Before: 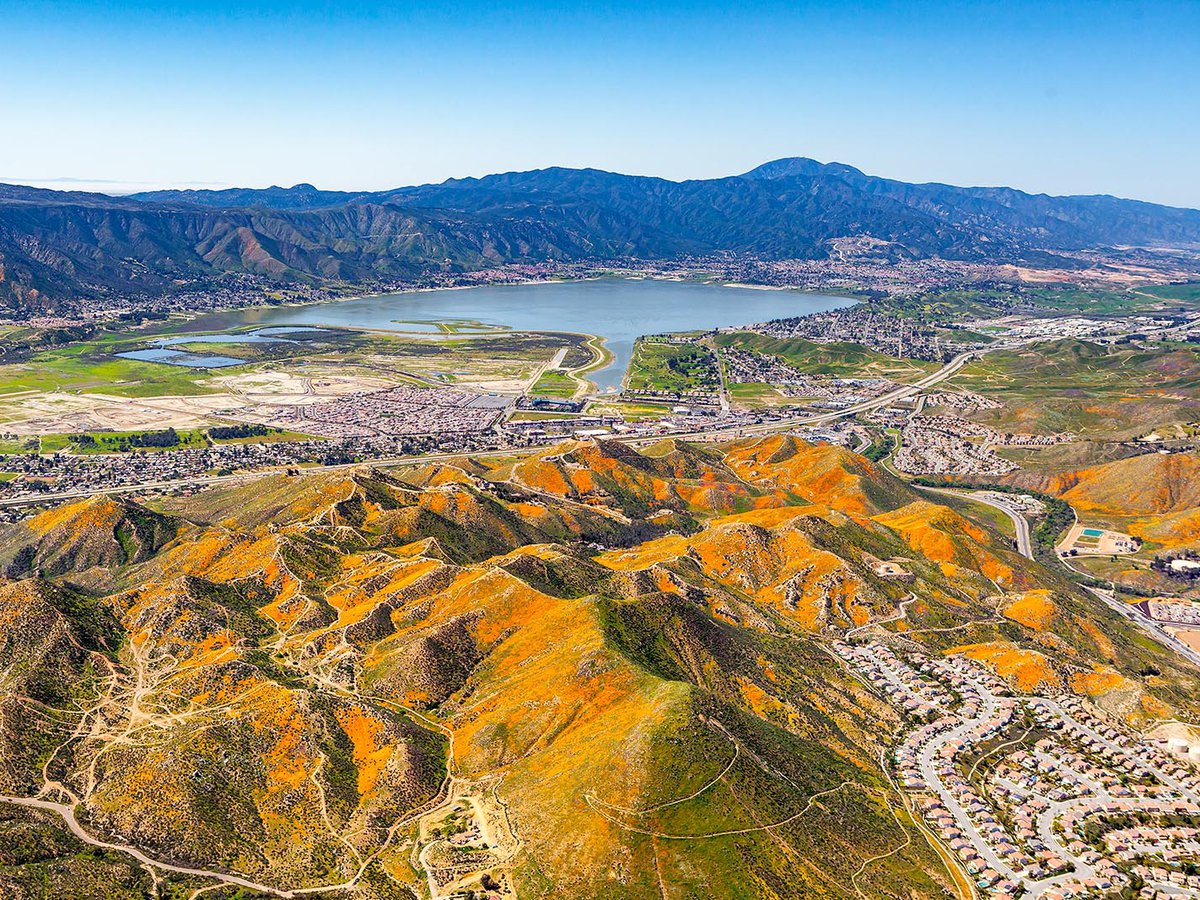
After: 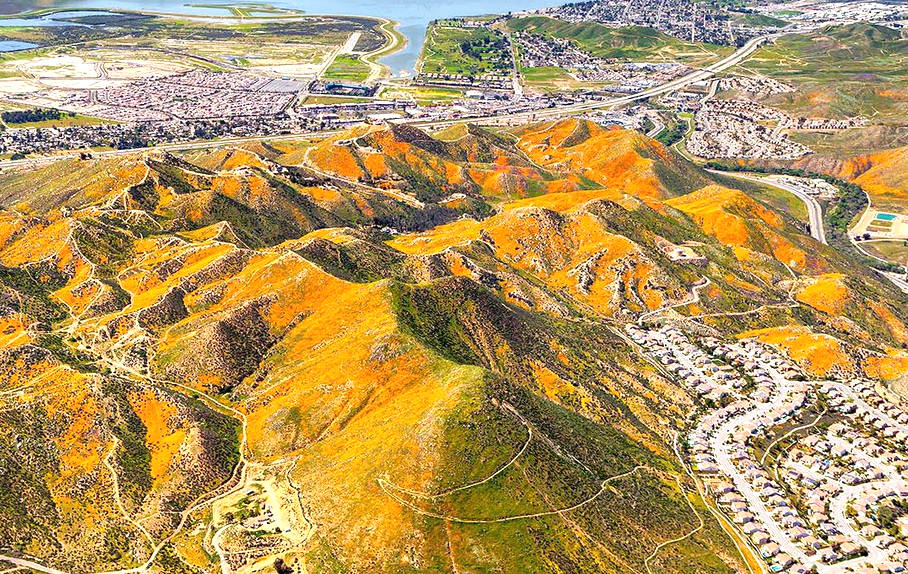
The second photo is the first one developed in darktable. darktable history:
exposure: black level correction 0, exposure 0.5 EV, compensate exposure bias true, compensate highlight preservation false
crop and rotate: left 17.299%, top 35.115%, right 7.015%, bottom 1.024%
